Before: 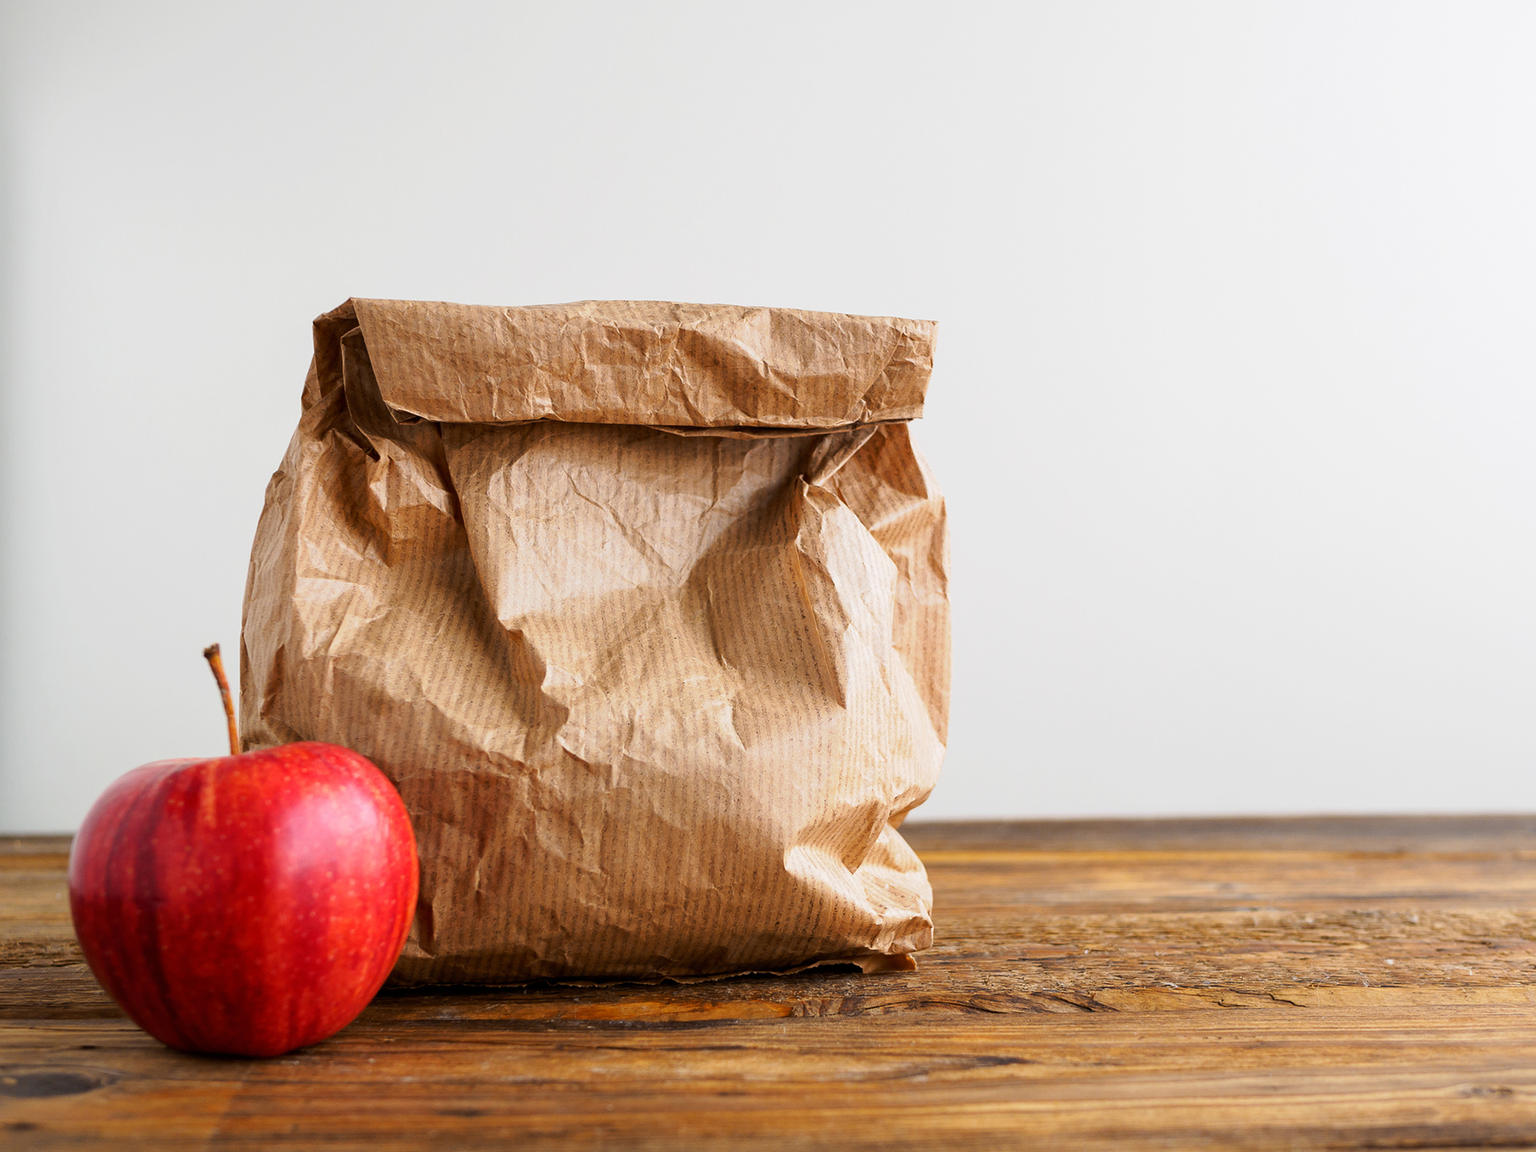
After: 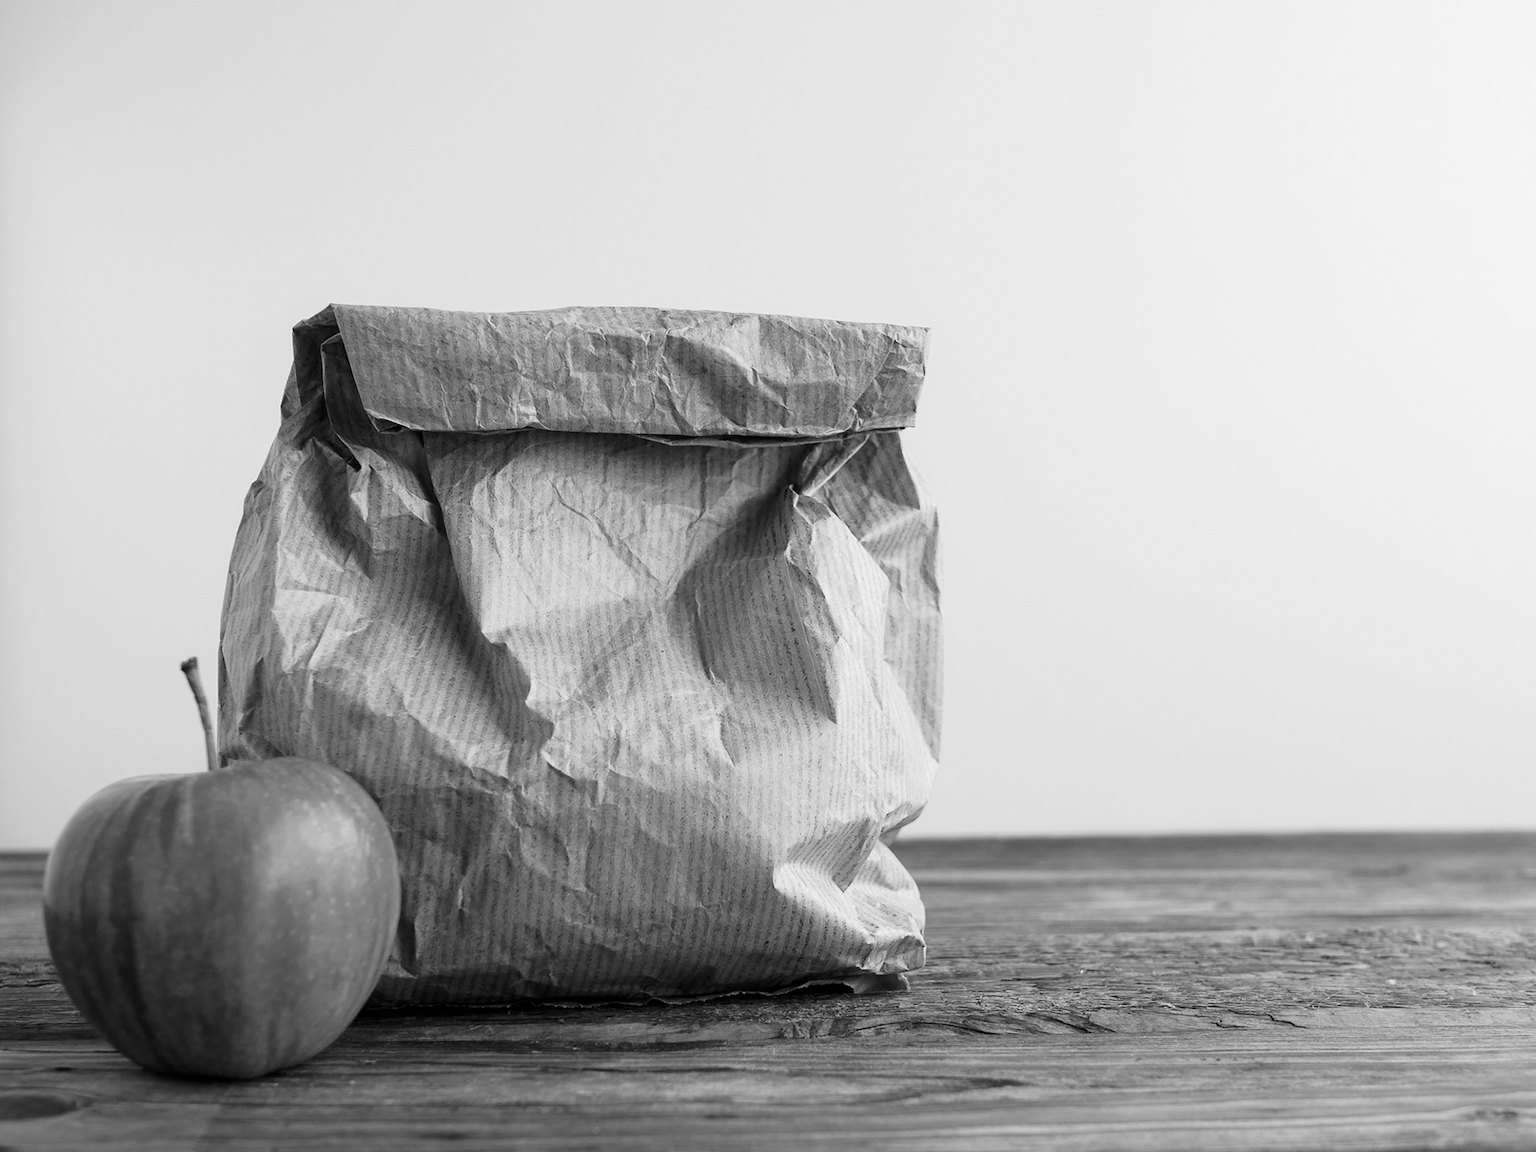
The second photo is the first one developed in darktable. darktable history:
monochrome: on, module defaults
rgb levels: mode RGB, independent channels, levels [[0, 0.5, 1], [0, 0.521, 1], [0, 0.536, 1]]
exposure: compensate highlight preservation false
crop: left 1.743%, right 0.268%, bottom 2.011%
